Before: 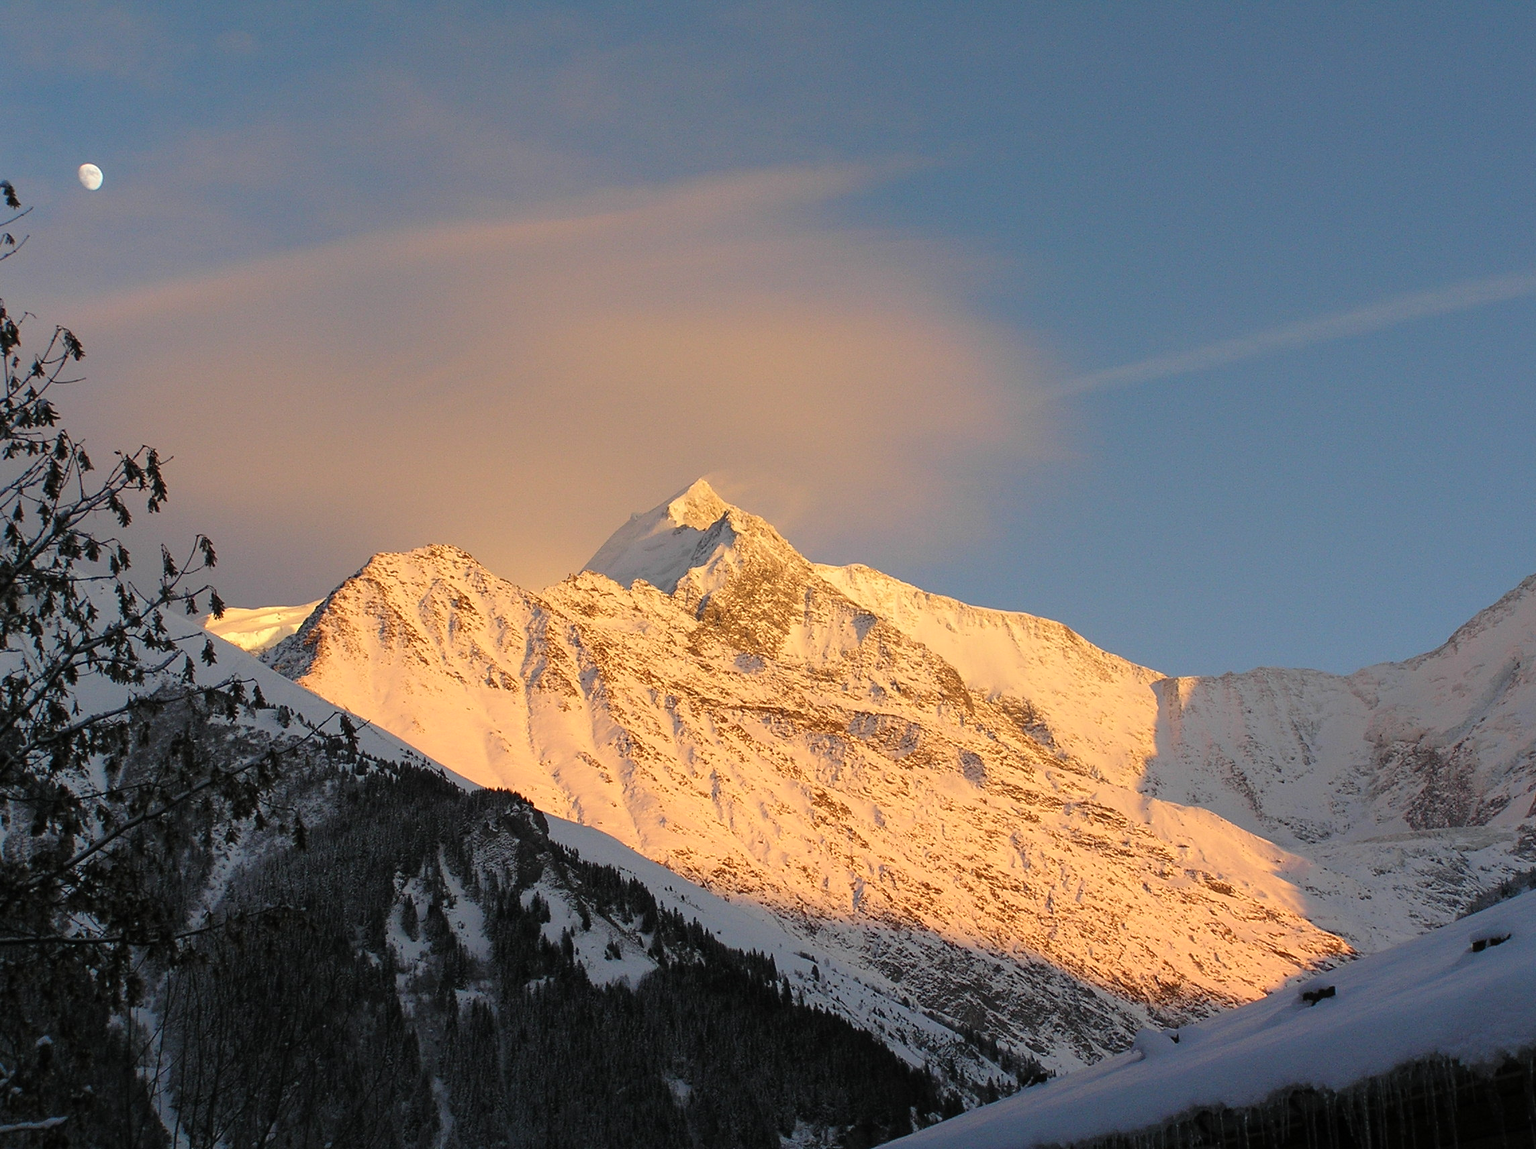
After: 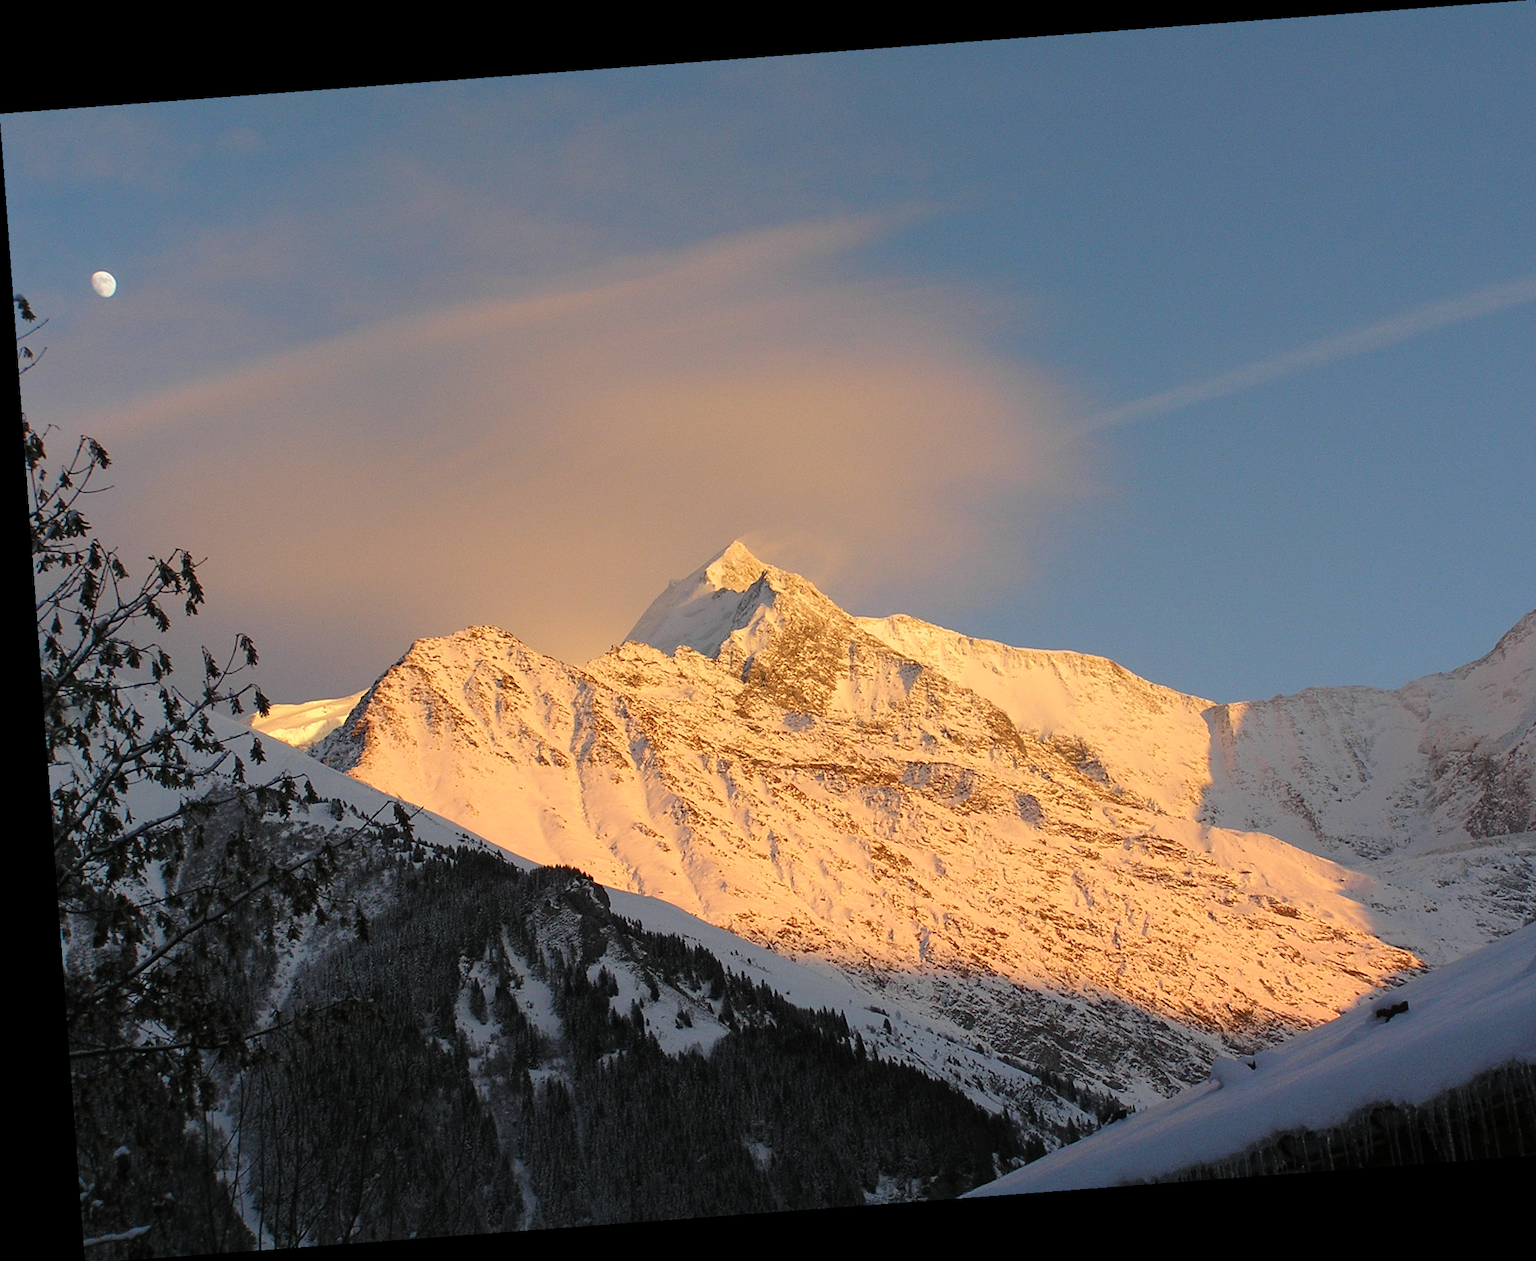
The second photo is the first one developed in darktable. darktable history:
crop and rotate: right 5.167%
rotate and perspective: rotation -4.25°, automatic cropping off
